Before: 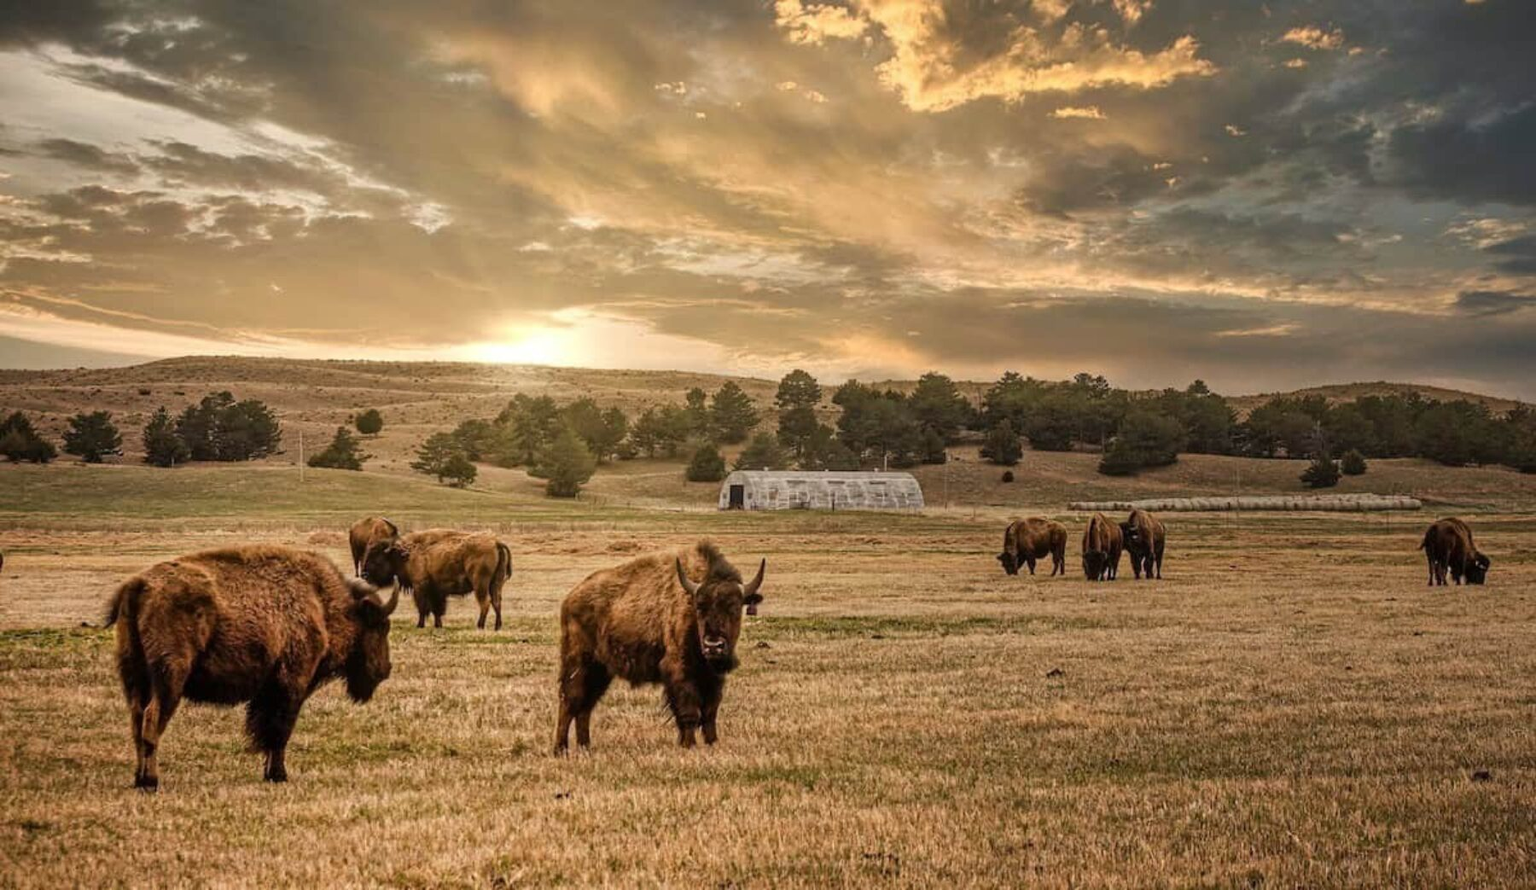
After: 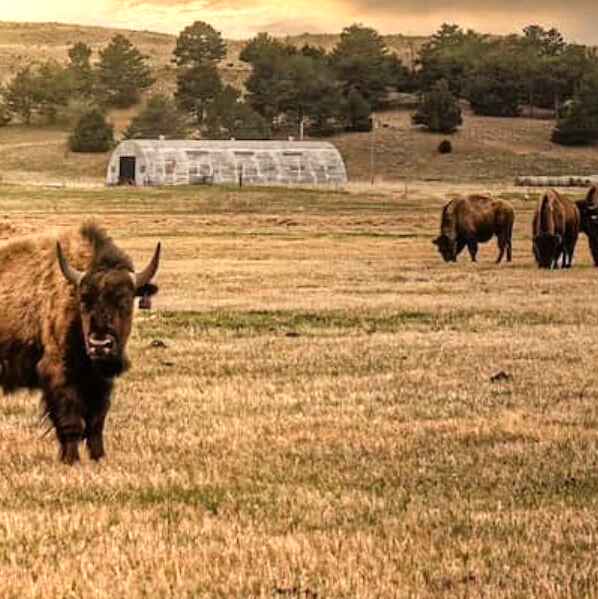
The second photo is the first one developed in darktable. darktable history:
crop: left 40.907%, top 39.574%, right 25.838%, bottom 2.996%
tone equalizer: -8 EV -0.738 EV, -7 EV -0.696 EV, -6 EV -0.612 EV, -5 EV -0.424 EV, -3 EV 0.39 EV, -2 EV 0.6 EV, -1 EV 0.677 EV, +0 EV 0.727 EV
